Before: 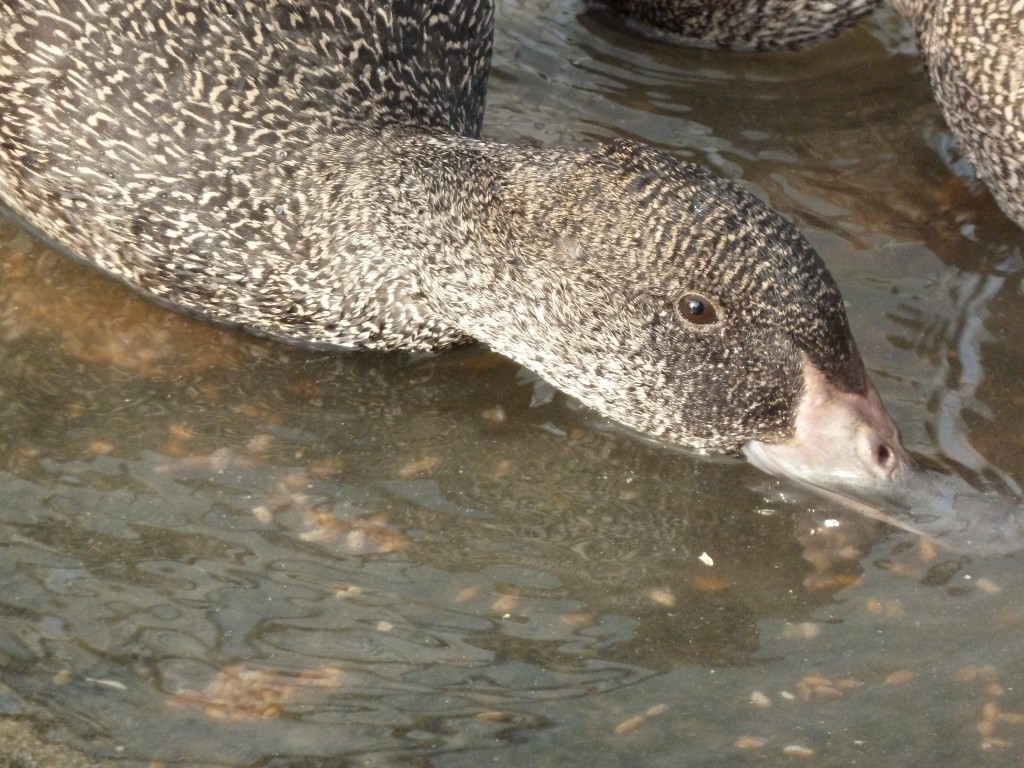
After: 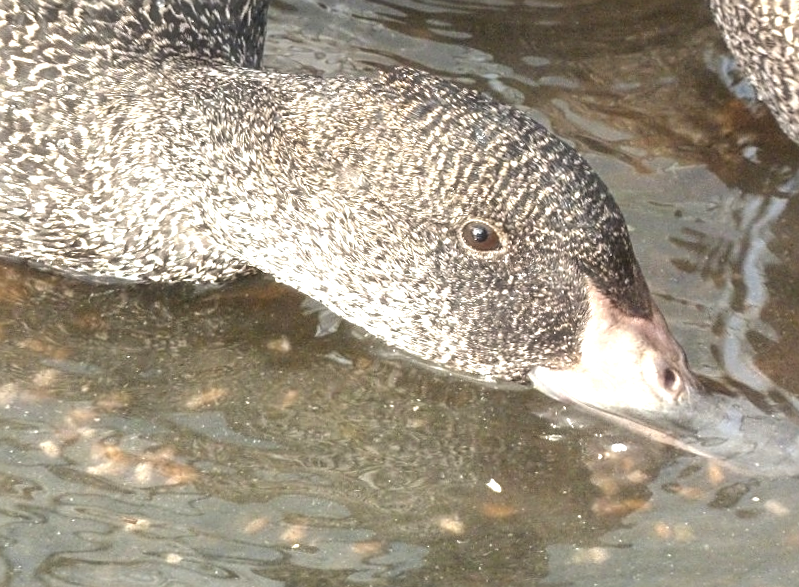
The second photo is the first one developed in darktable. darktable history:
rotate and perspective: rotation -1°, crop left 0.011, crop right 0.989, crop top 0.025, crop bottom 0.975
sharpen: on, module defaults
exposure: black level correction 0, exposure 0.7 EV, compensate exposure bias true, compensate highlight preservation false
local contrast: on, module defaults
crop and rotate: left 20.74%, top 7.912%, right 0.375%, bottom 13.378%
haze removal: strength -0.1, adaptive false
